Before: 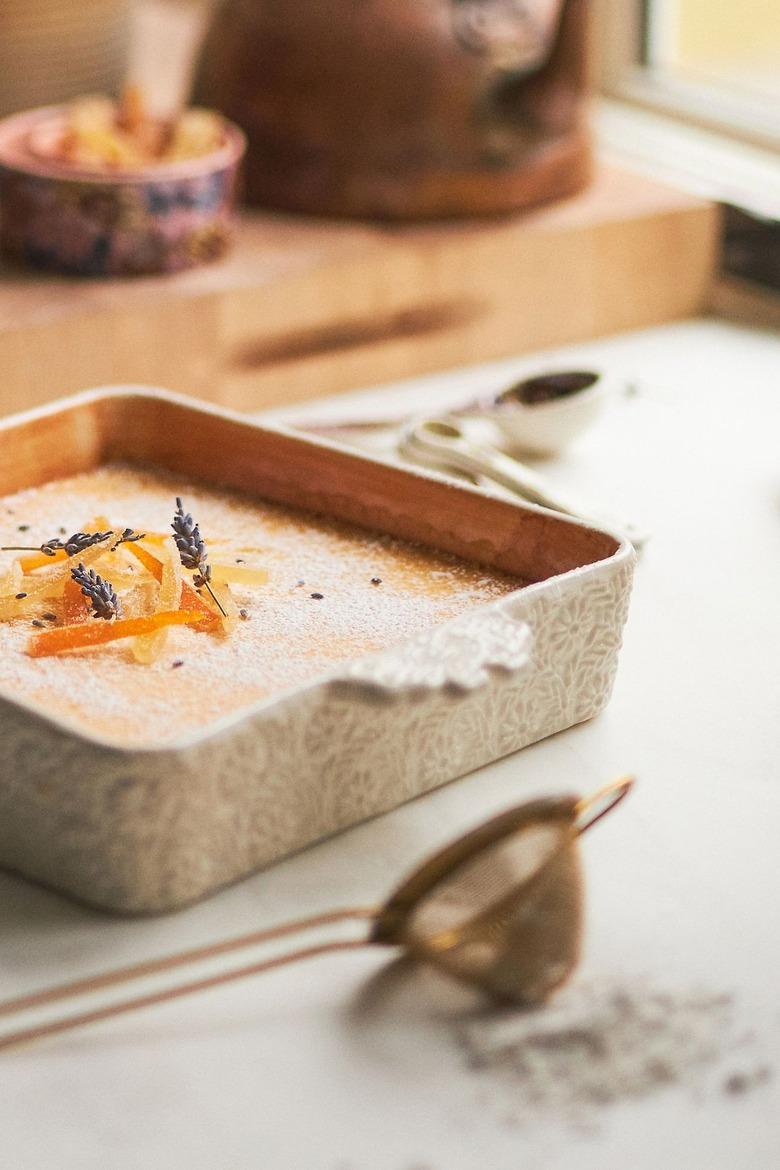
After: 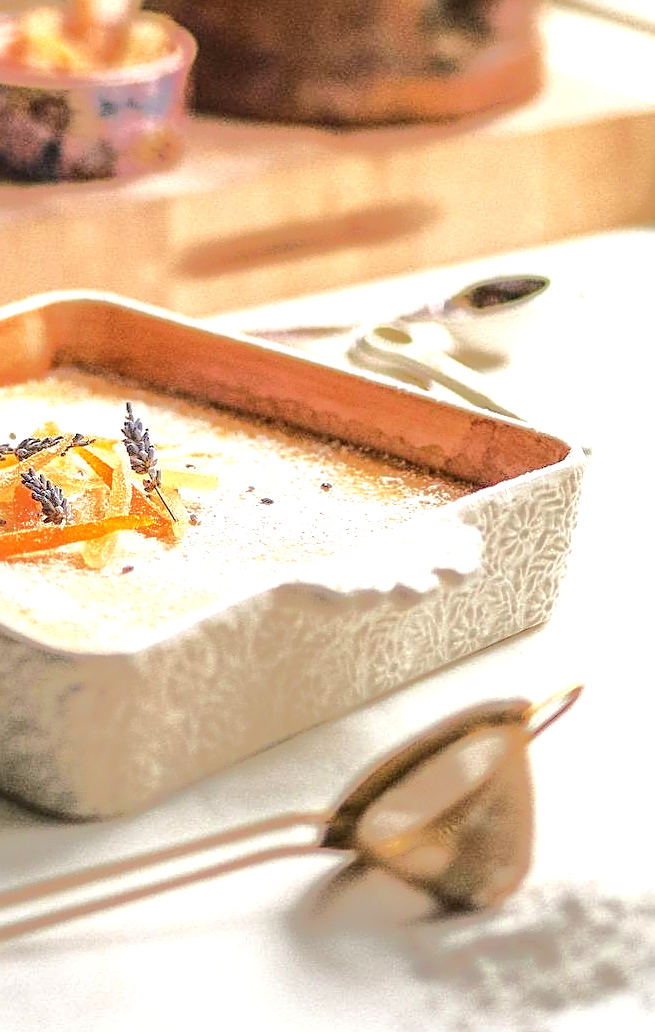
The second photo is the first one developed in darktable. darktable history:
sharpen: on, module defaults
local contrast: on, module defaults
crop: left 6.449%, top 8.132%, right 9.533%, bottom 3.63%
exposure: black level correction 0, exposure 0.499 EV, compensate highlight preservation false
tone equalizer: -8 EV -0.513 EV, -7 EV -0.337 EV, -6 EV -0.076 EV, -5 EV 0.41 EV, -4 EV 0.975 EV, -3 EV 0.779 EV, -2 EV -0.01 EV, -1 EV 0.144 EV, +0 EV -0.034 EV, edges refinement/feathering 500, mask exposure compensation -1.57 EV, preserve details no
